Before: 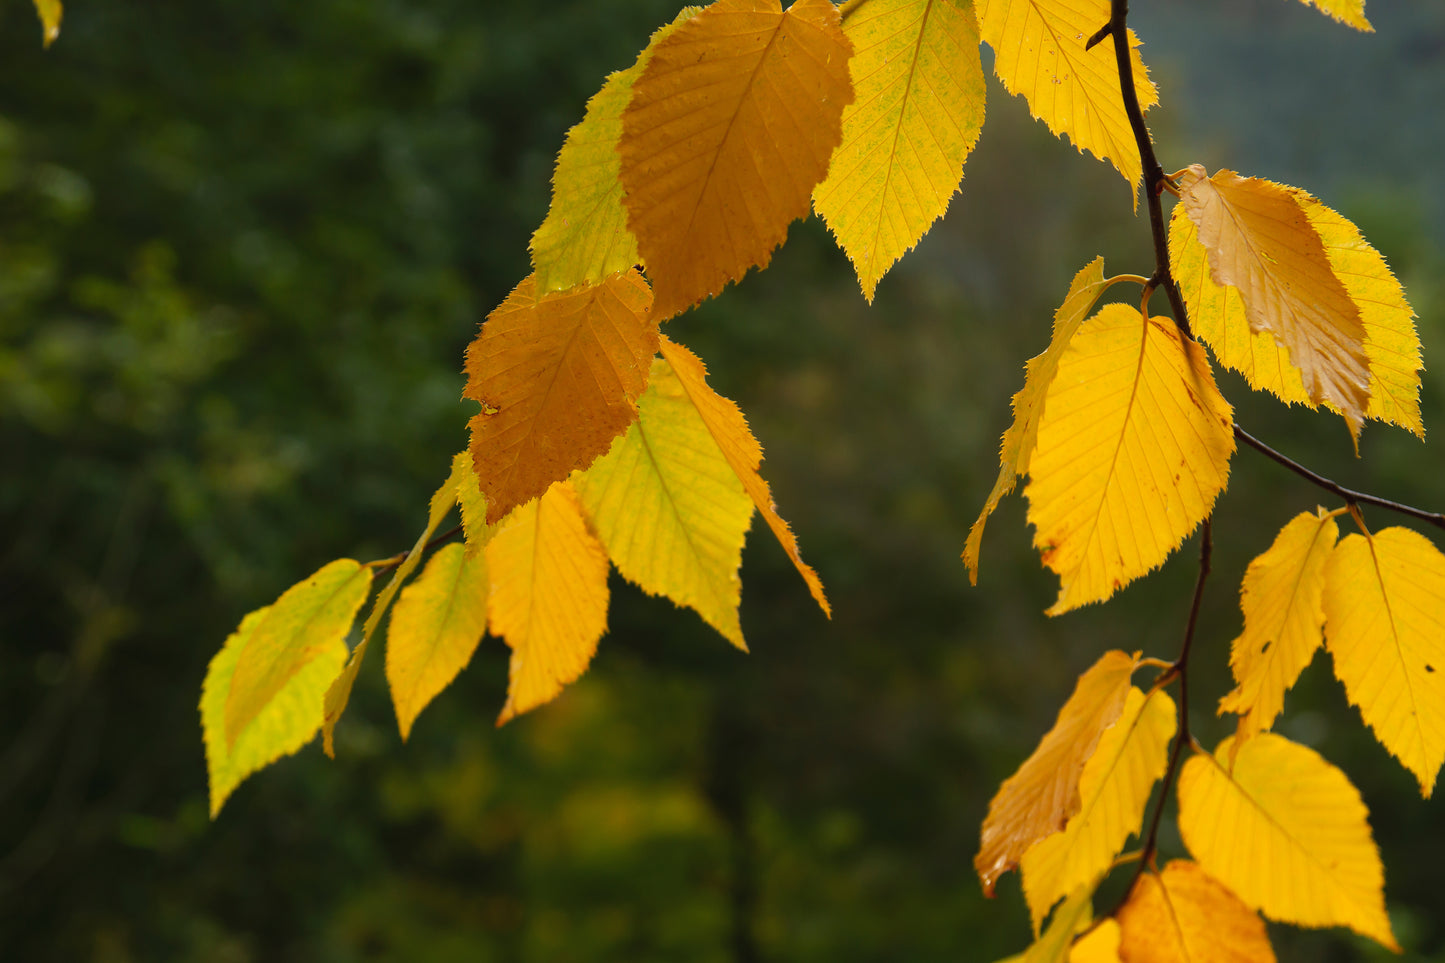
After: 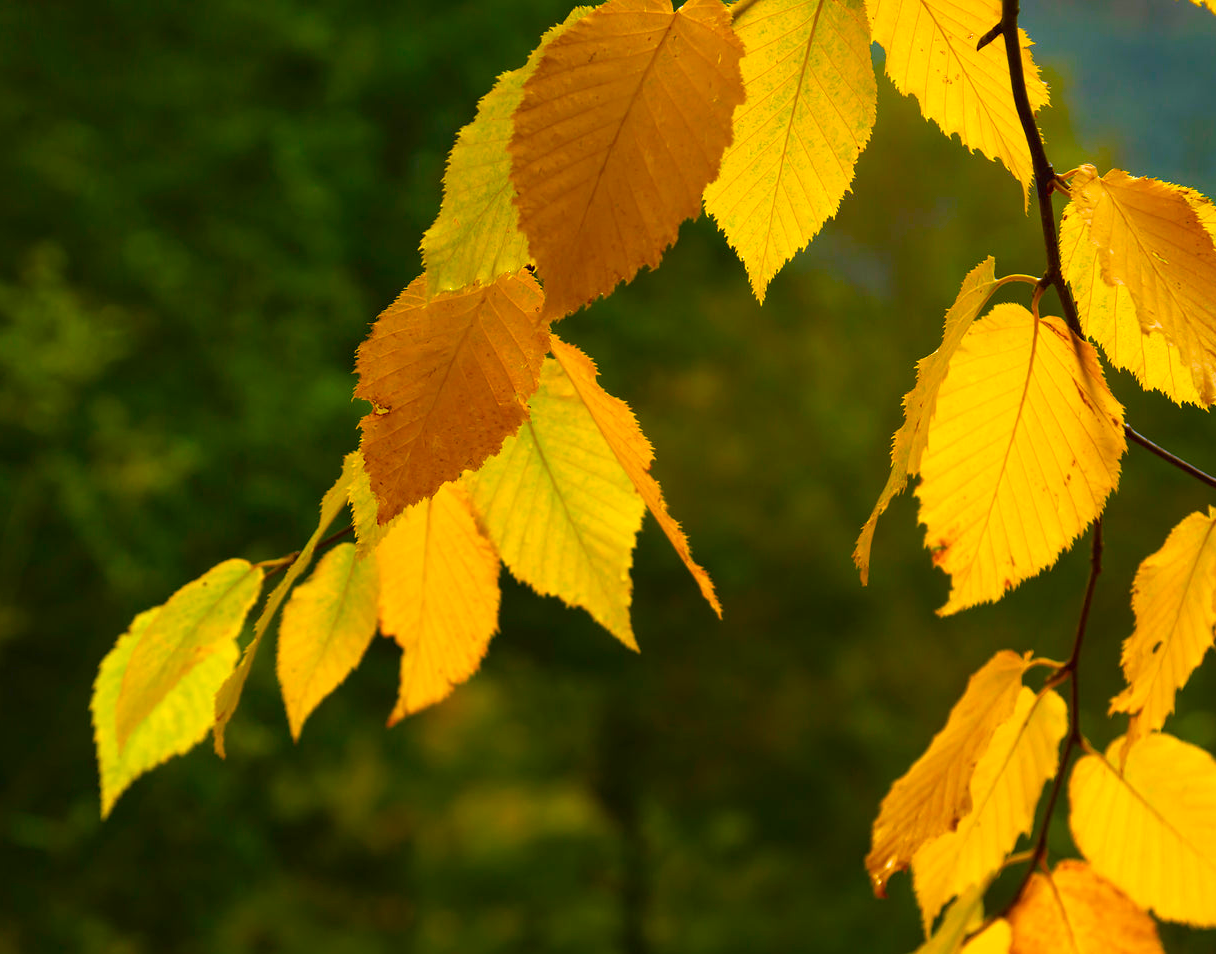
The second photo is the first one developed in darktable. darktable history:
color balance rgb: linear chroma grading › shadows 10%, linear chroma grading › highlights 10%, linear chroma grading › global chroma 15%, linear chroma grading › mid-tones 15%, perceptual saturation grading › global saturation 40%, perceptual saturation grading › highlights -25%, perceptual saturation grading › mid-tones 35%, perceptual saturation grading › shadows 35%, perceptual brilliance grading › global brilliance 11.29%, global vibrance 11.29%
crop: left 7.598%, right 7.873%
